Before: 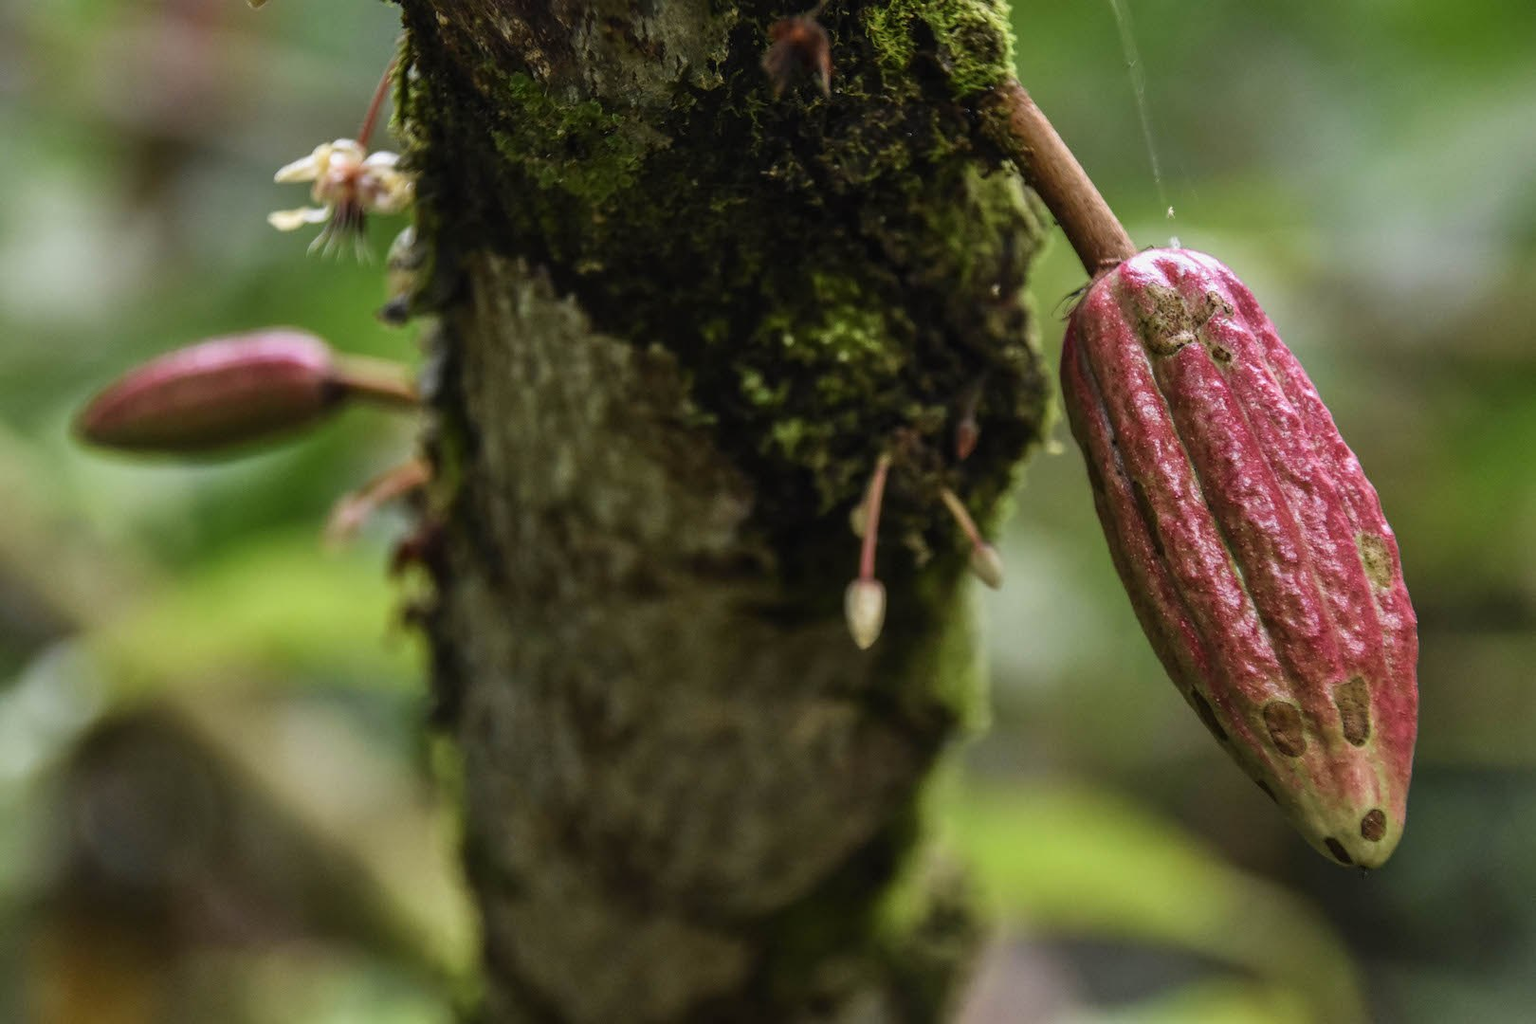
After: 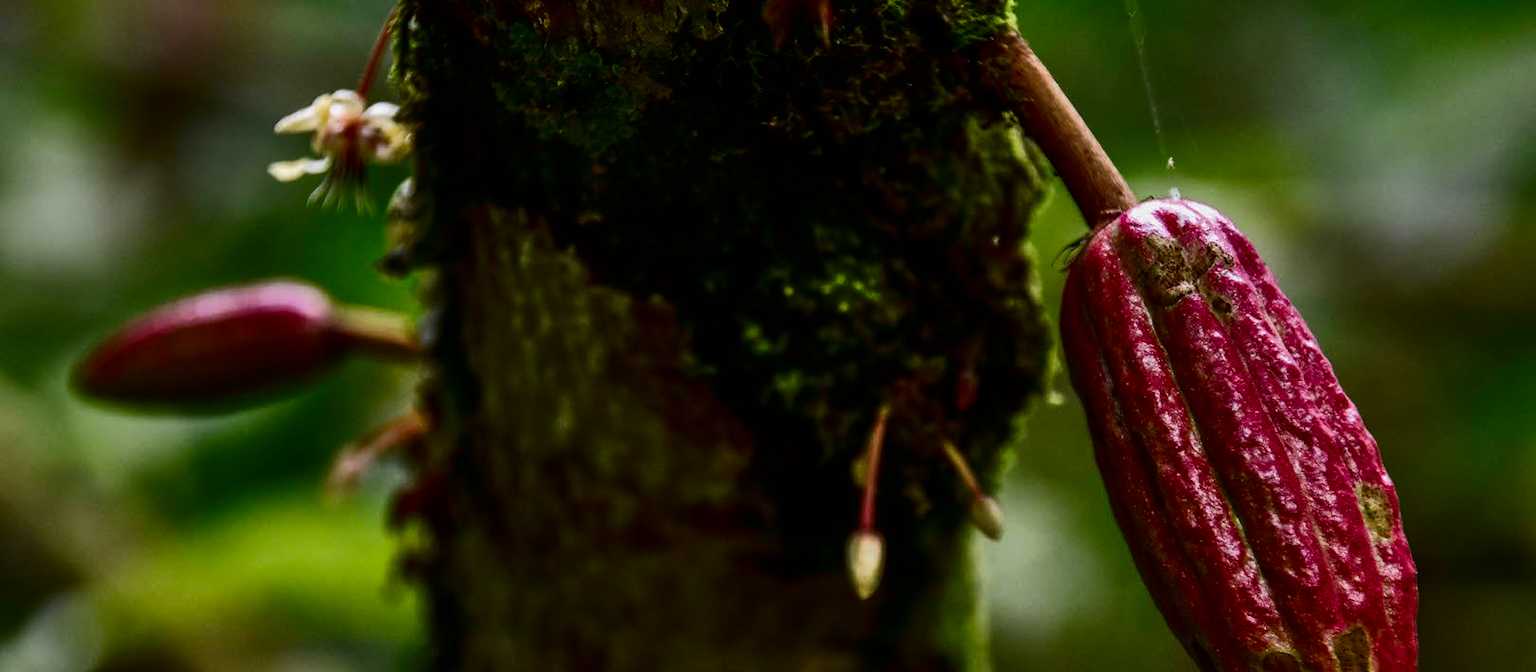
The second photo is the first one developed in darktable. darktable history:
crop and rotate: top 4.848%, bottom 29.503%
shadows and highlights: radius 118.69, shadows 42.21, highlights -61.56, soften with gaussian
contrast brightness saturation: contrast 0.09, brightness -0.59, saturation 0.17
